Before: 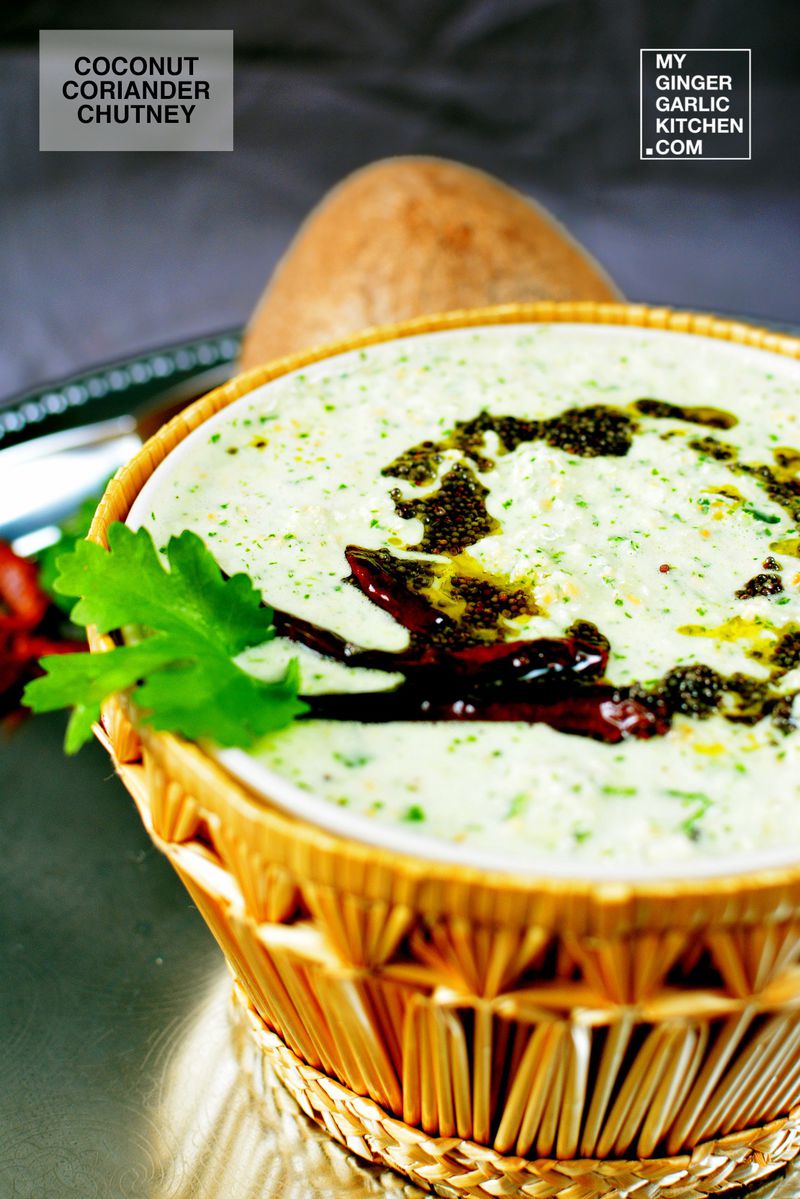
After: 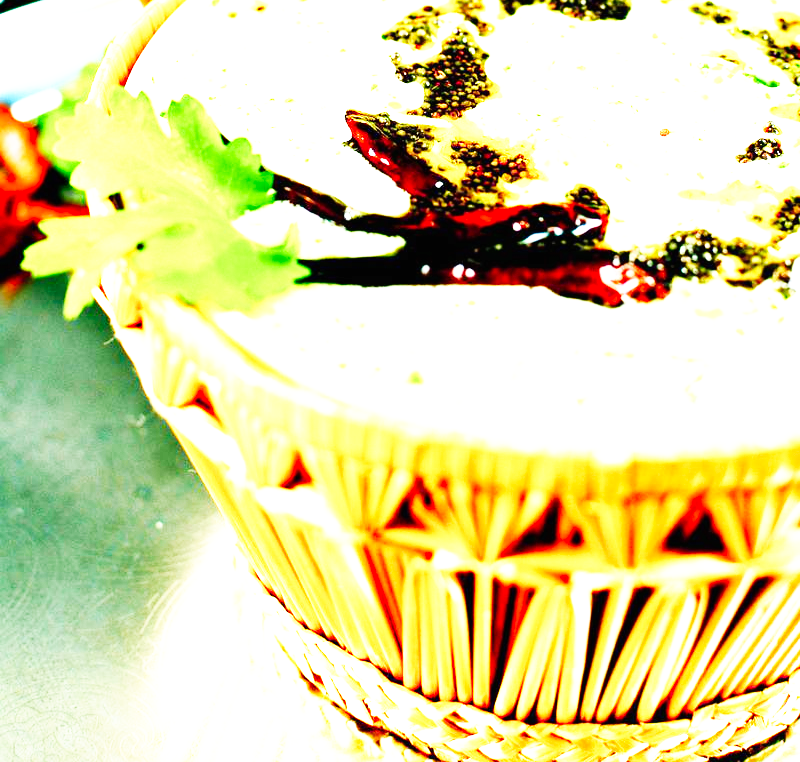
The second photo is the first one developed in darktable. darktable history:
crop and rotate: top 36.435%
exposure: black level correction 0, exposure 1.7 EV, compensate exposure bias true, compensate highlight preservation false
base curve: curves: ch0 [(0, 0) (0.007, 0.004) (0.027, 0.03) (0.046, 0.07) (0.207, 0.54) (0.442, 0.872) (0.673, 0.972) (1, 1)], preserve colors none
